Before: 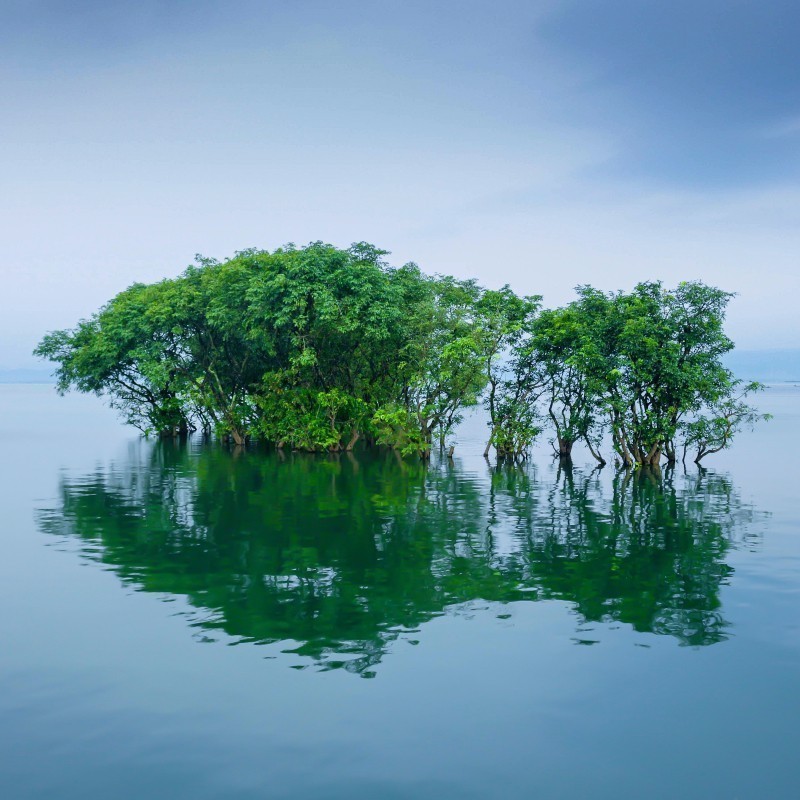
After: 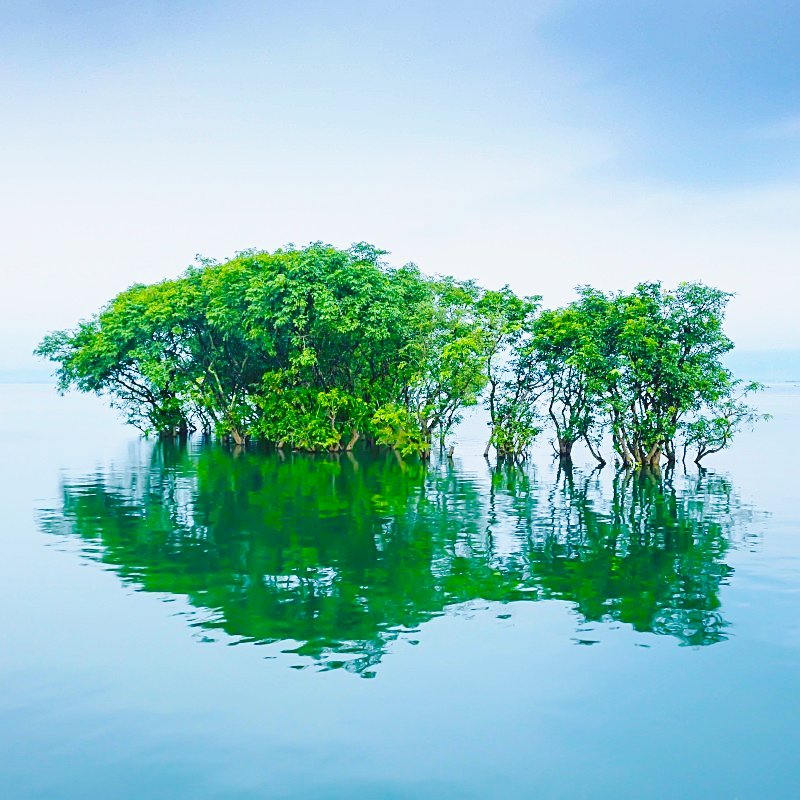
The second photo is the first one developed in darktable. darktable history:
color balance rgb: highlights gain › luminance 0.956%, highlights gain › chroma 0.475%, highlights gain › hue 41.21°, global offset › luminance 0.488%, perceptual saturation grading › global saturation 30.036%, global vibrance 20%
sharpen: on, module defaults
base curve: curves: ch0 [(0, 0) (0.025, 0.046) (0.112, 0.277) (0.467, 0.74) (0.814, 0.929) (1, 0.942)], preserve colors none
